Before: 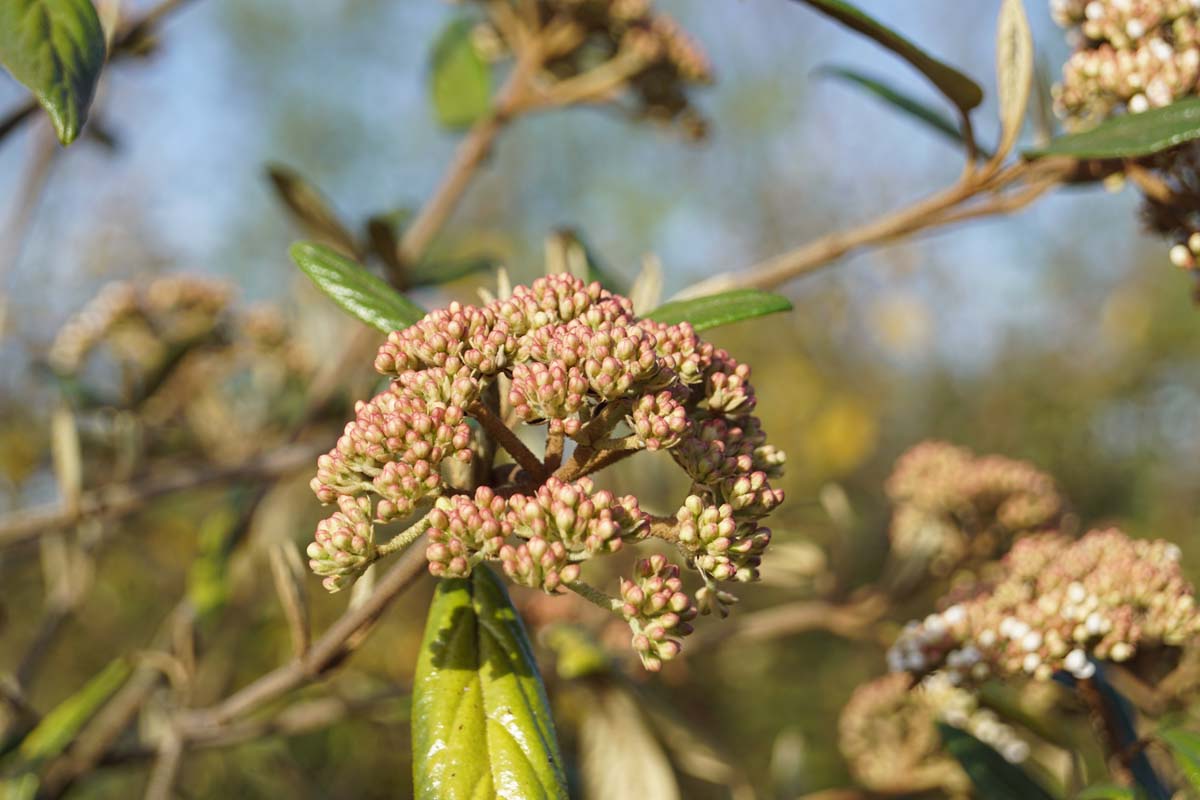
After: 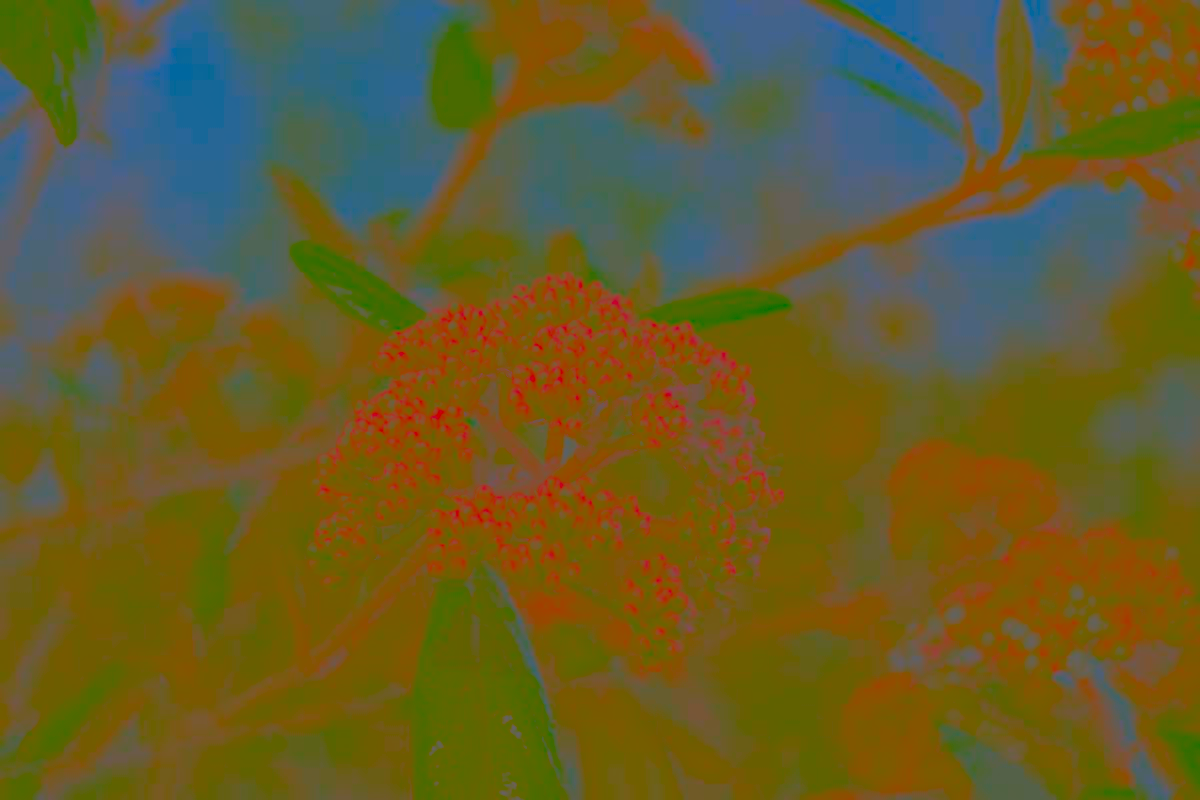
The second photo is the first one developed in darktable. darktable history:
contrast brightness saturation: contrast -0.976, brightness -0.156, saturation 0.768
